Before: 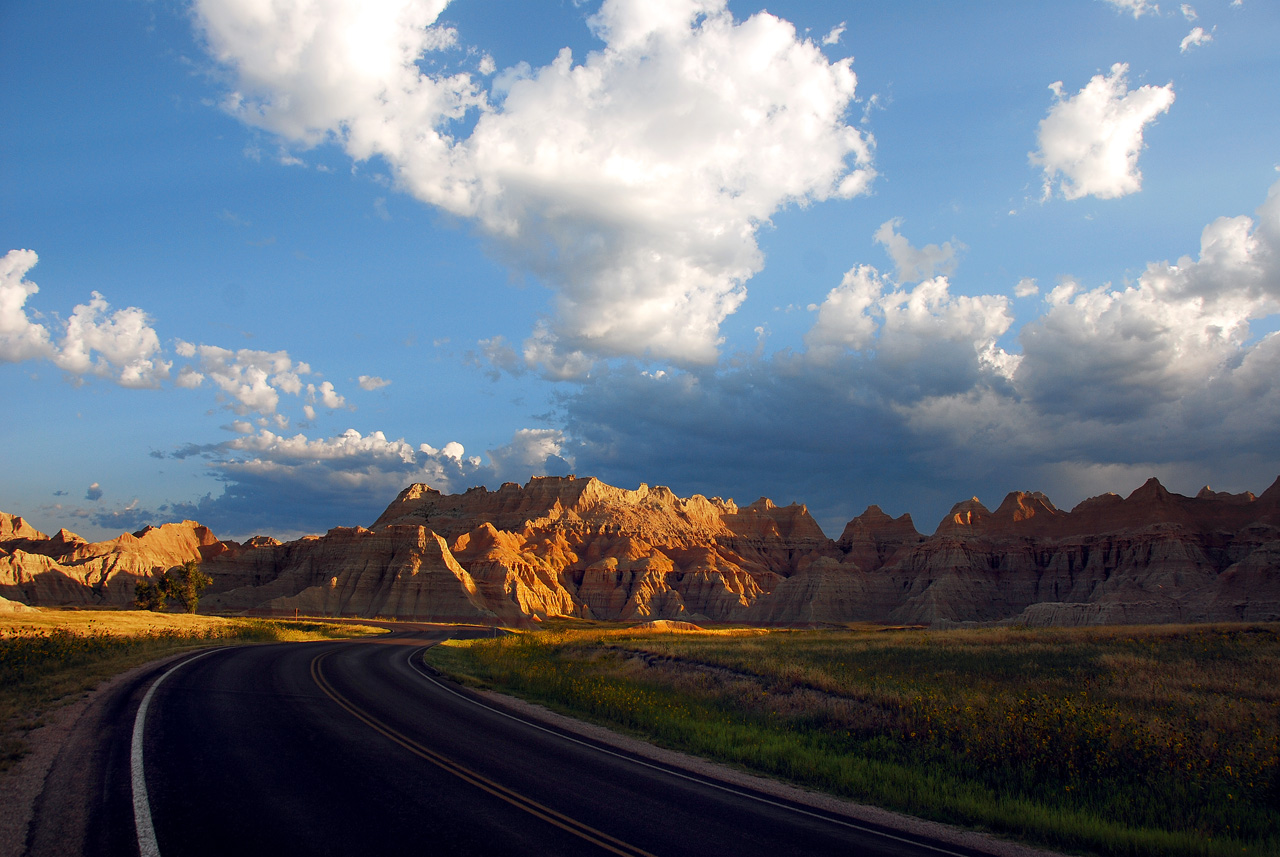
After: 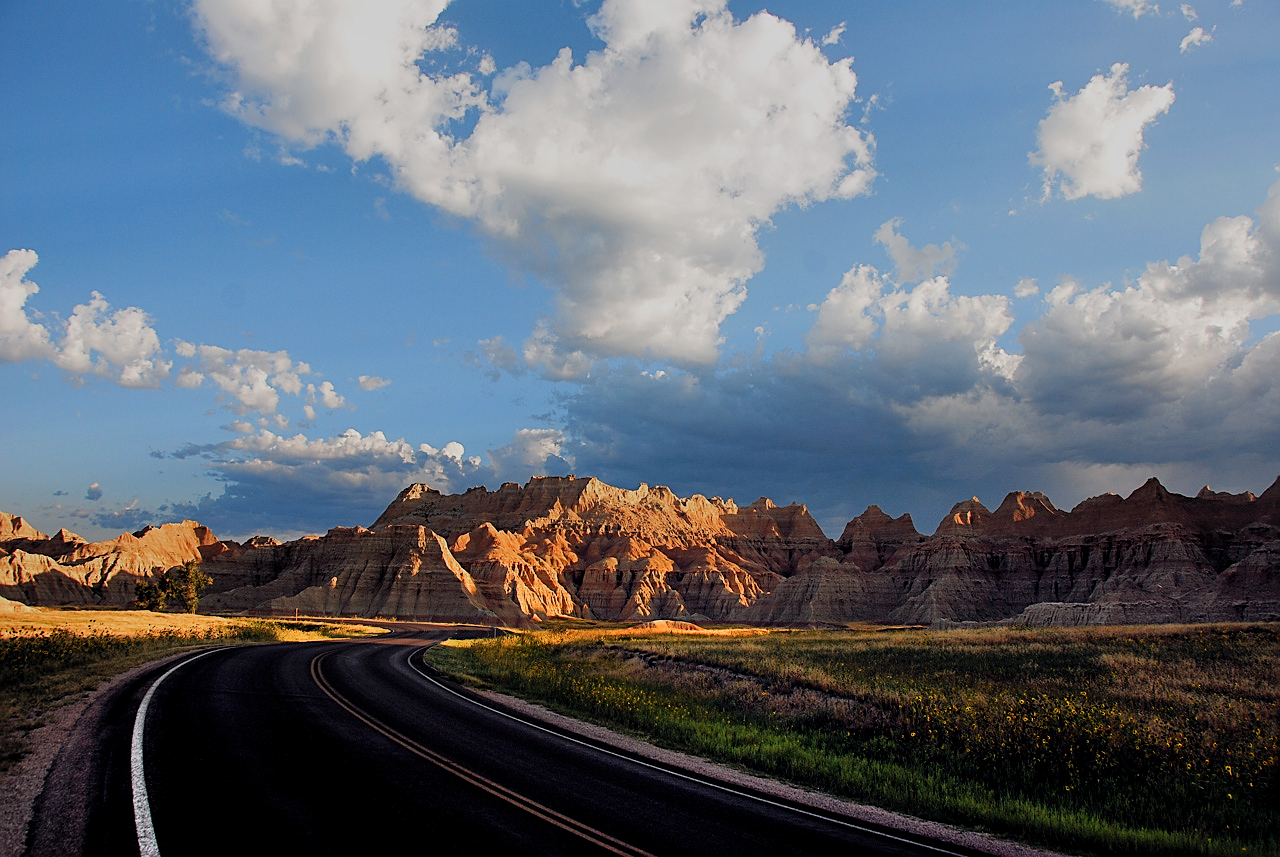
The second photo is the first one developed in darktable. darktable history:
sharpen: on, module defaults
filmic rgb: middle gray luminance 18.42%, black relative exposure -11.25 EV, white relative exposure 3.75 EV, threshold 6 EV, target black luminance 0%, hardness 5.87, latitude 57.4%, contrast 0.963, shadows ↔ highlights balance 49.98%, add noise in highlights 0, preserve chrominance luminance Y, color science v3 (2019), use custom middle-gray values true, iterations of high-quality reconstruction 0, contrast in highlights soft, enable highlight reconstruction true
shadows and highlights: soften with gaussian
